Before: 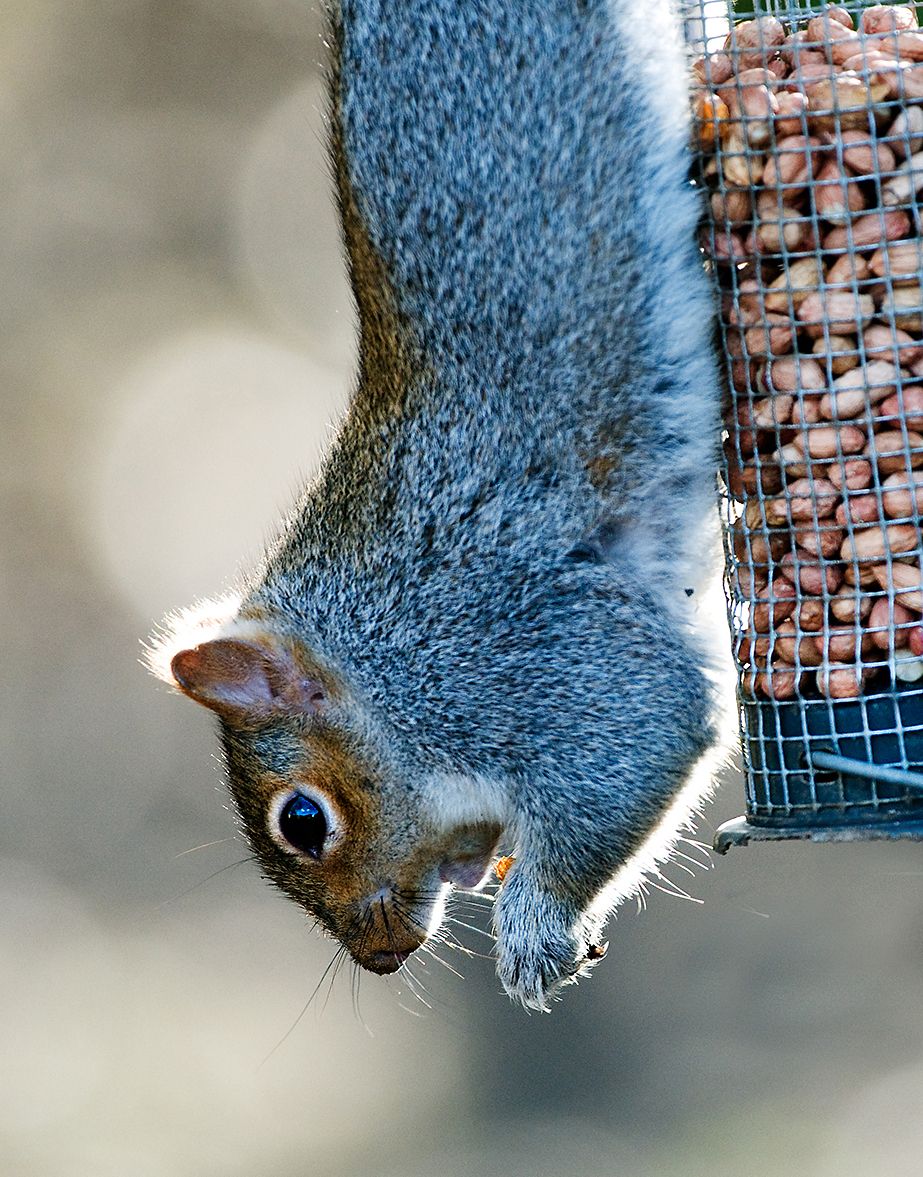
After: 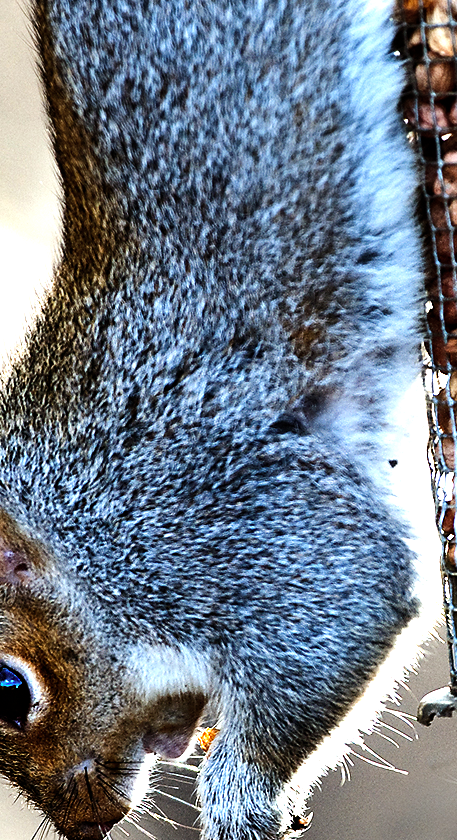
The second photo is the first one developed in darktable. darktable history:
tone equalizer: -8 EV -1.08 EV, -7 EV -1.01 EV, -6 EV -0.867 EV, -5 EV -0.578 EV, -3 EV 0.578 EV, -2 EV 0.867 EV, -1 EV 1.01 EV, +0 EV 1.08 EV, edges refinement/feathering 500, mask exposure compensation -1.57 EV, preserve details no
color zones: curves: ch1 [(0, 0.469) (0.001, 0.469) (0.12, 0.446) (0.248, 0.469) (0.5, 0.5) (0.748, 0.5) (0.999, 0.469) (1, 0.469)]
crop: left 32.075%, top 10.976%, right 18.355%, bottom 17.596%
rgb levels: mode RGB, independent channels, levels [[0, 0.5, 1], [0, 0.521, 1], [0, 0.536, 1]]
